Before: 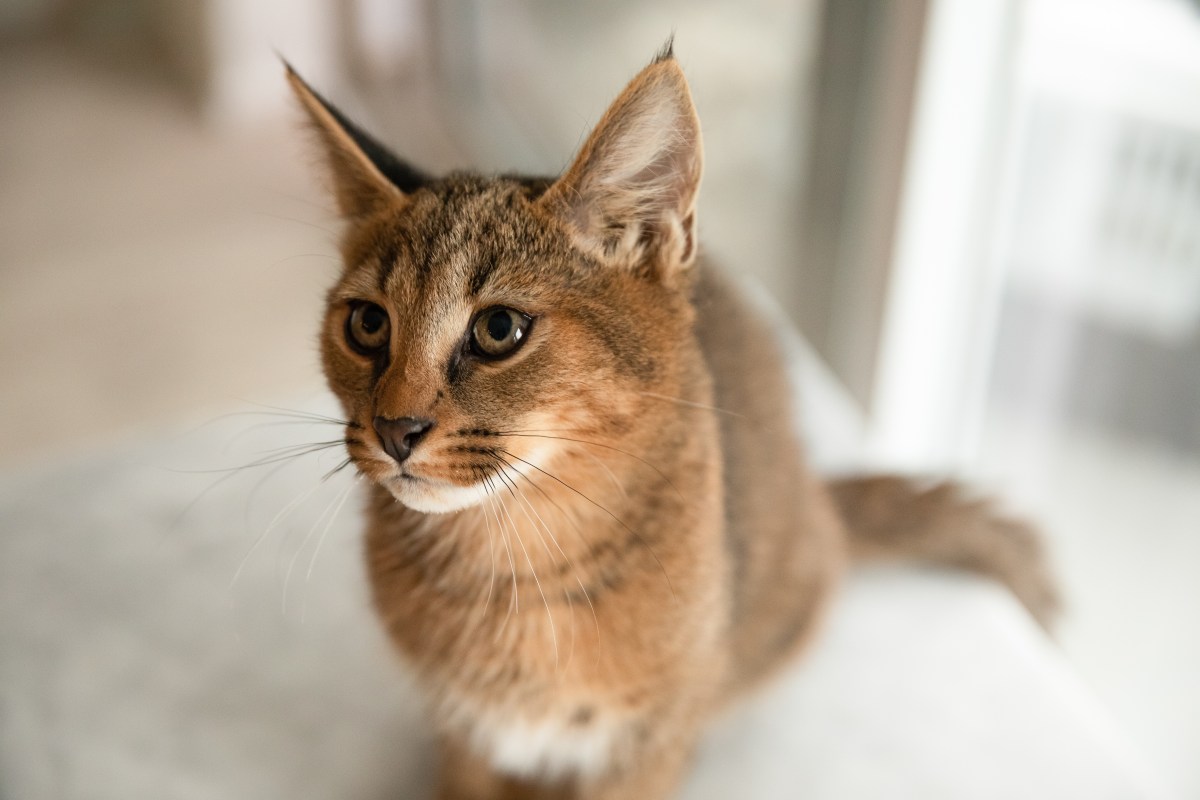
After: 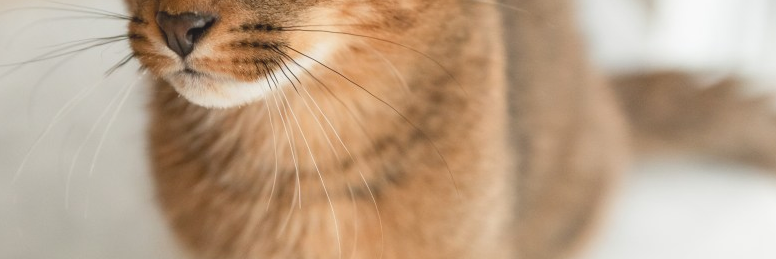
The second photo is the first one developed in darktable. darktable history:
local contrast: highlights 47%, shadows 6%, detail 99%
crop: left 18.144%, top 50.647%, right 17.16%, bottom 16.927%
